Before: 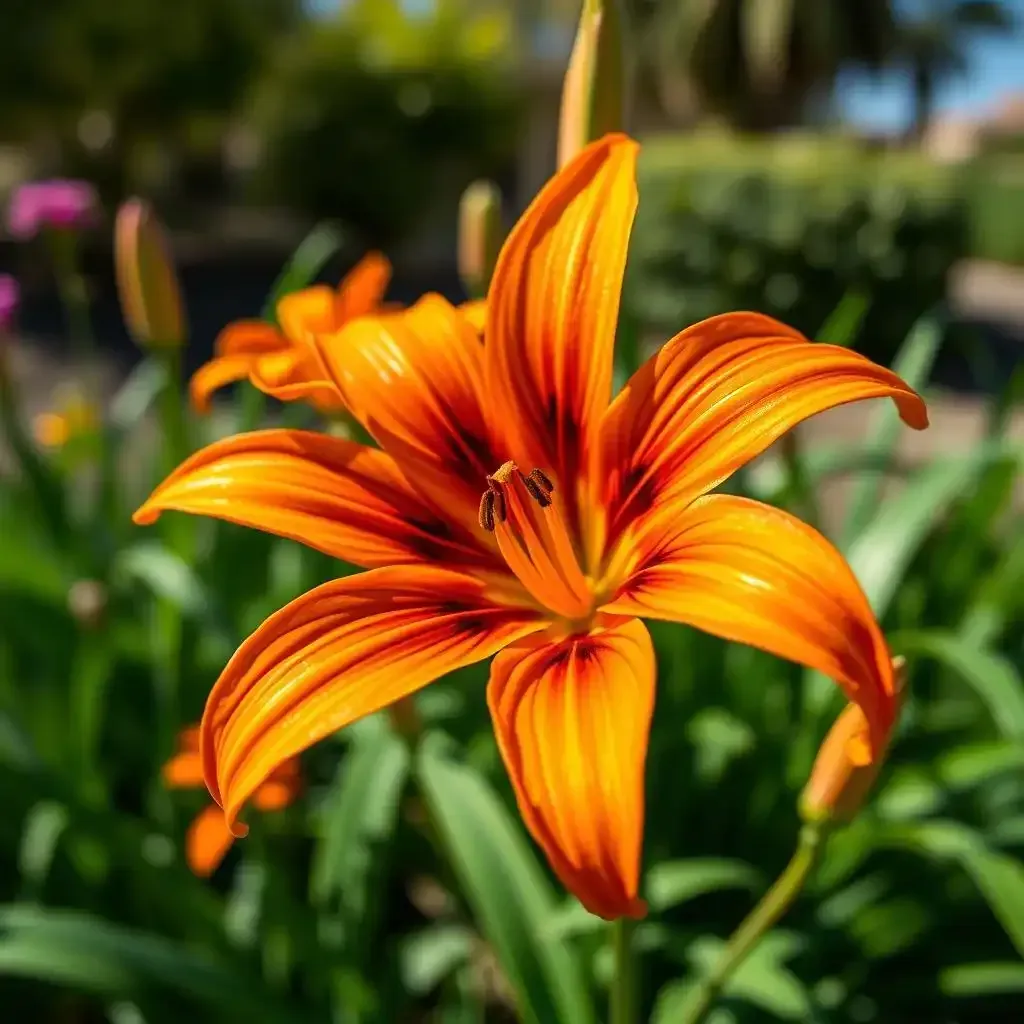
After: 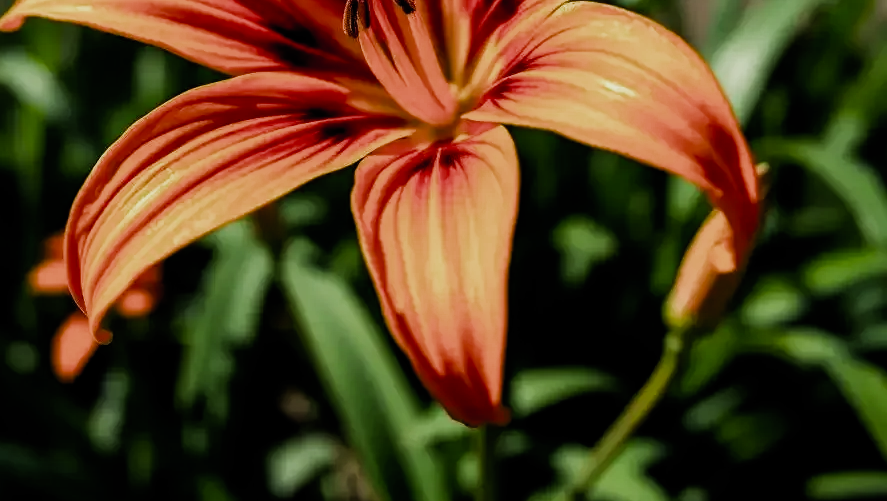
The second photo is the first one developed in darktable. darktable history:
color calibration: illuminant same as pipeline (D50), adaptation XYZ, x 0.346, y 0.358, temperature 5004.08 K
crop and rotate: left 13.32%, top 48.168%, bottom 2.821%
exposure: black level correction 0.009, exposure -0.678 EV, compensate highlight preservation false
filmic rgb: black relative exposure -6.46 EV, white relative exposure 2.43 EV, target white luminance 99.979%, hardness 5.31, latitude 0.515%, contrast 1.426, highlights saturation mix 2.01%, color science v4 (2020)
